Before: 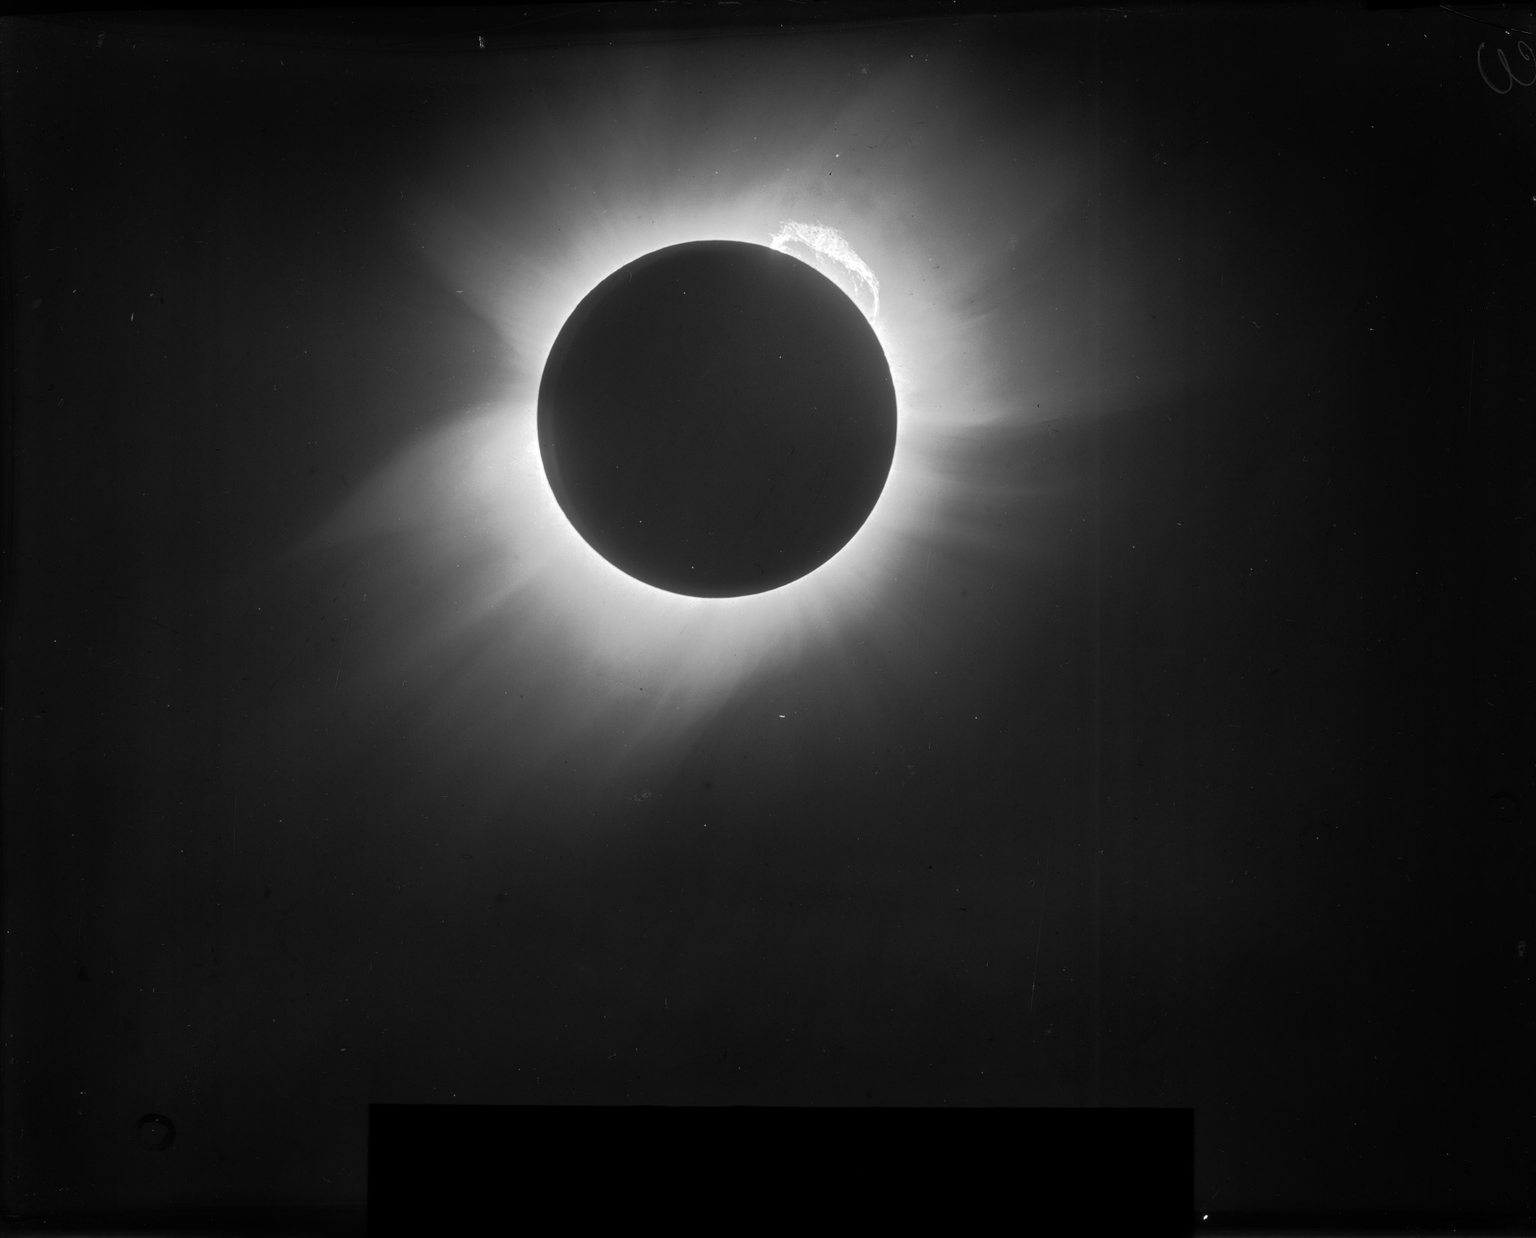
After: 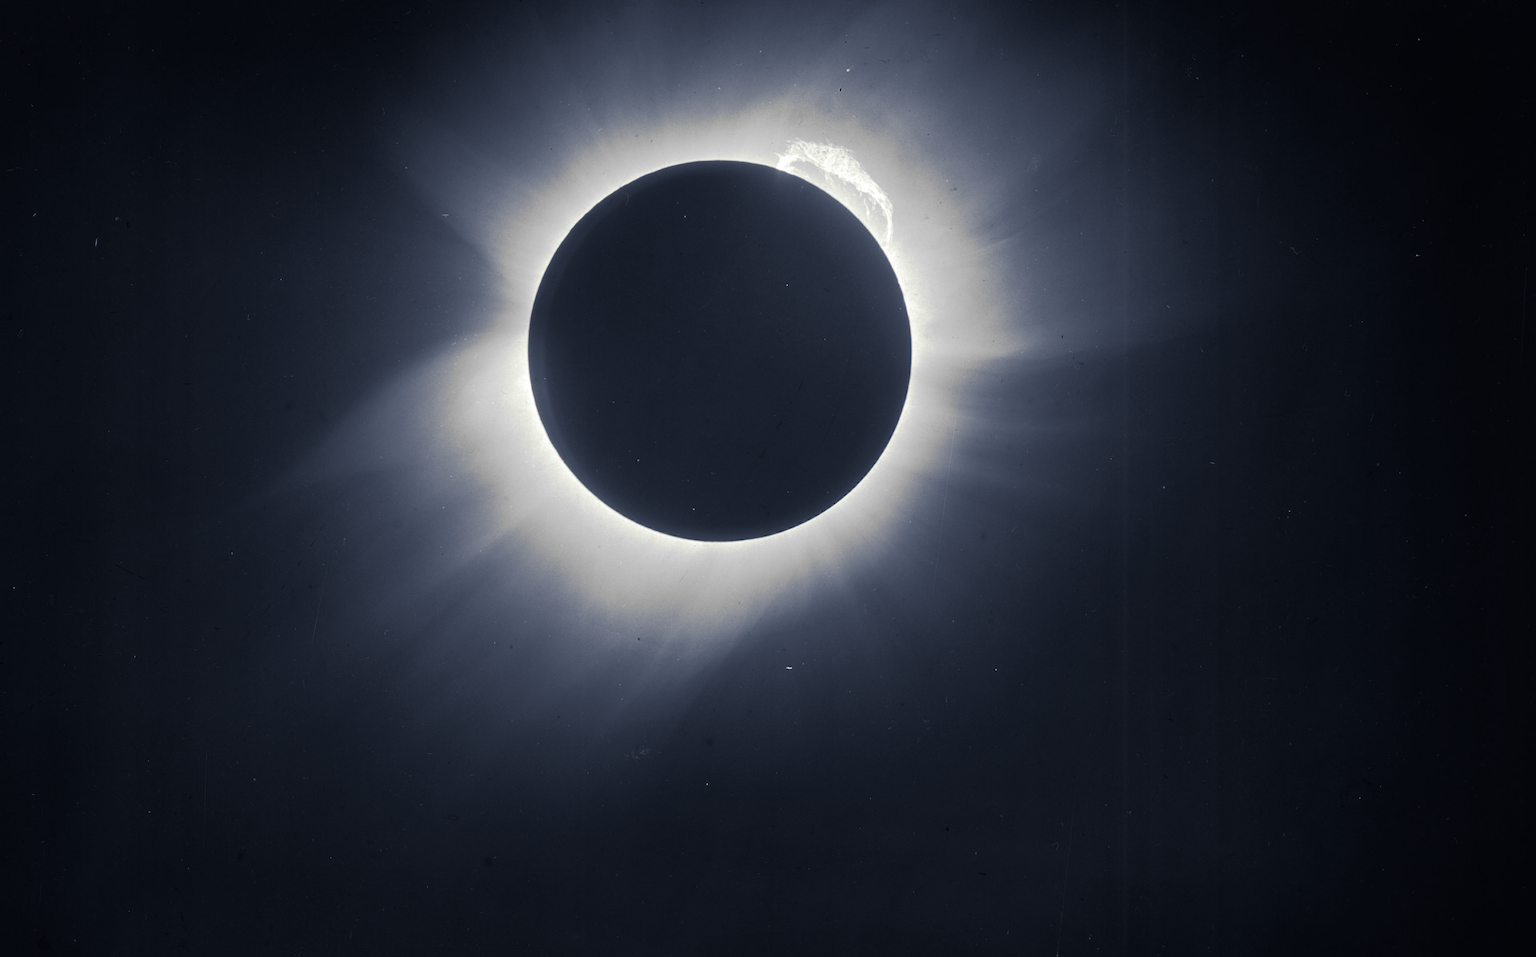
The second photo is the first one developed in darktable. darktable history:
monochrome: on, module defaults
split-toning: shadows › hue 230.4°
crop: left 2.737%, top 7.287%, right 3.421%, bottom 20.179%
